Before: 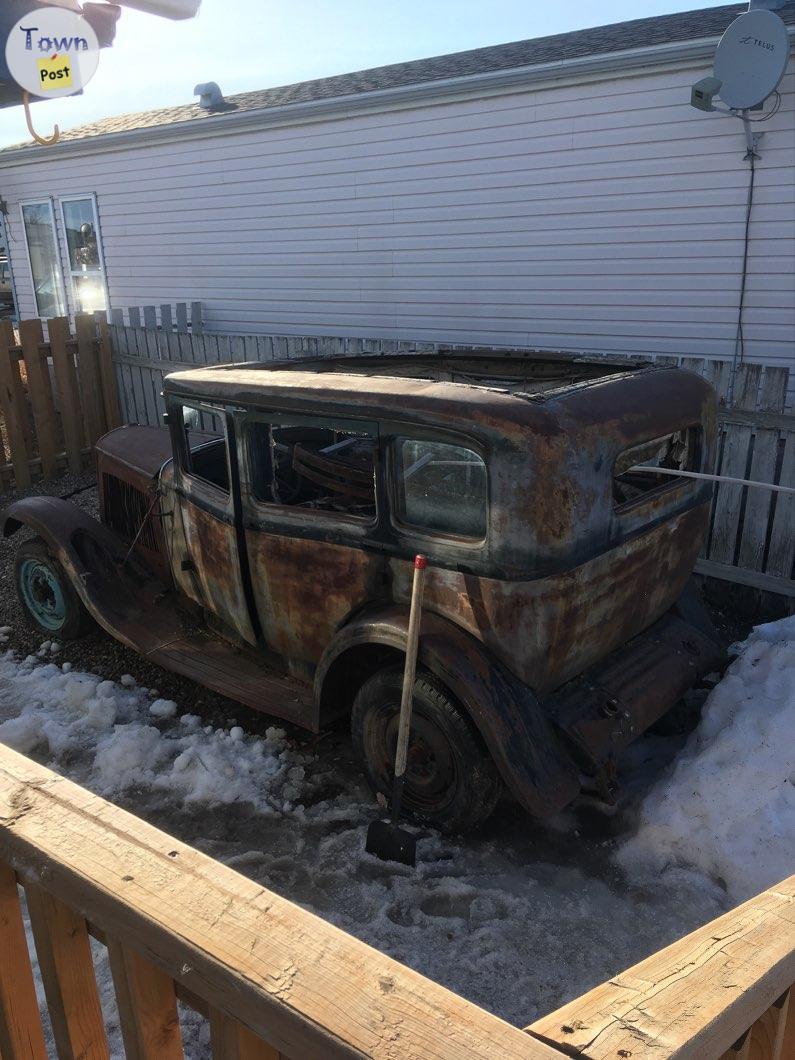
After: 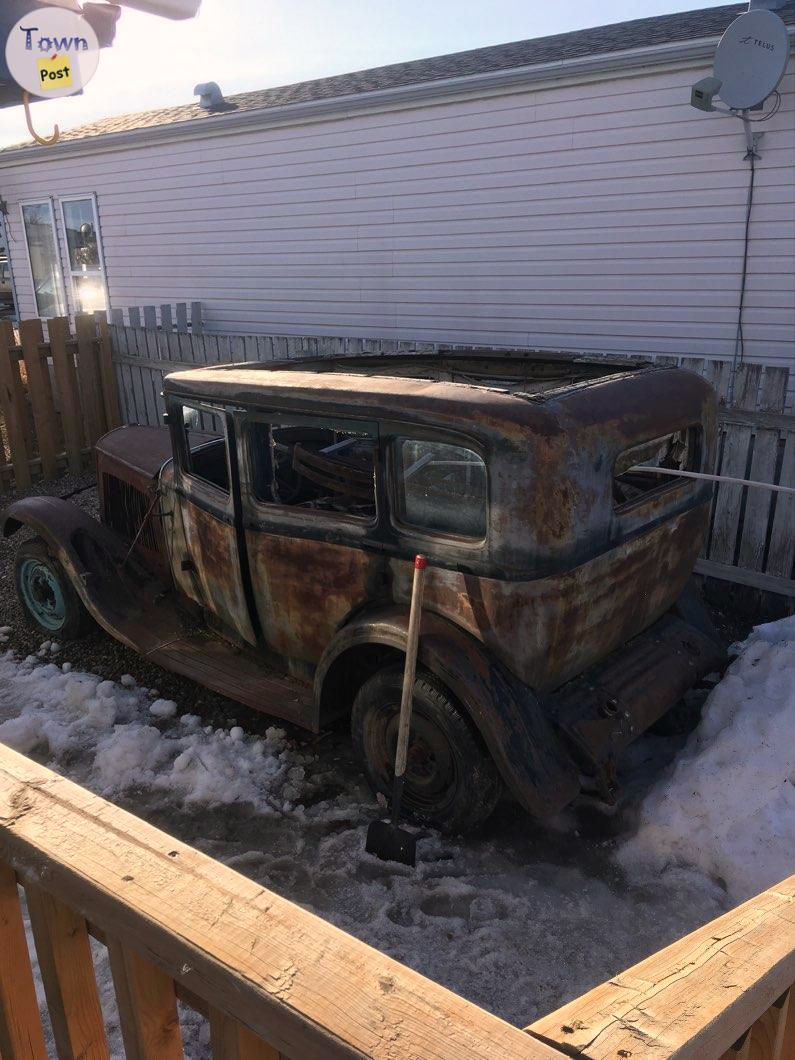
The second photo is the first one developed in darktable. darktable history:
color correction: highlights a* 6.85, highlights b* 3.97
